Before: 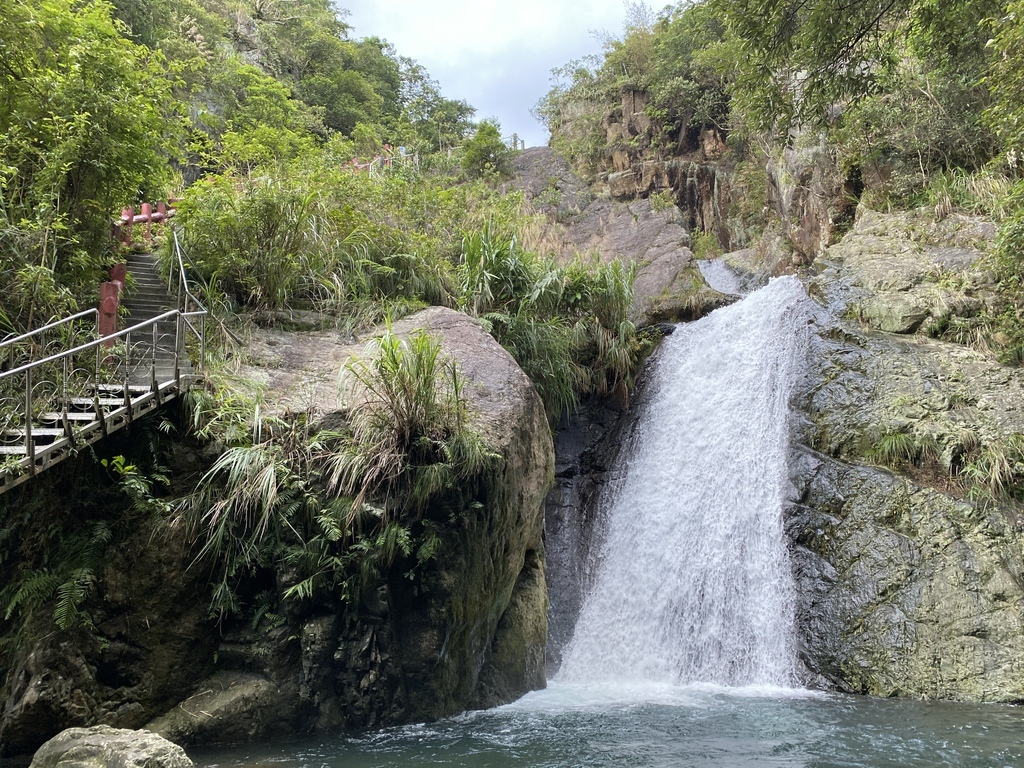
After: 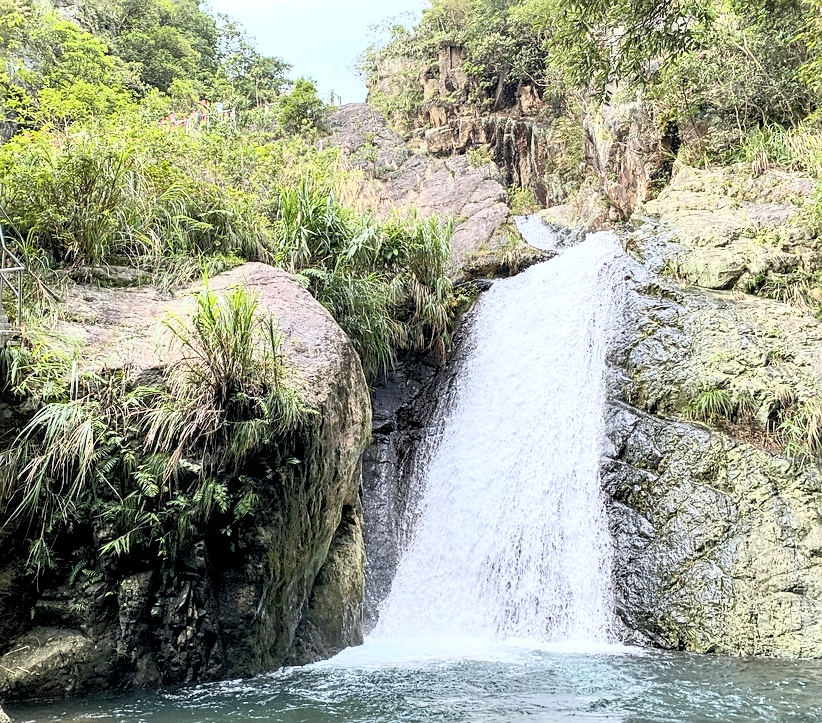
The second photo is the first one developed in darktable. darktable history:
sharpen: on, module defaults
exposure: black level correction 0.007, compensate highlight preservation false
contrast brightness saturation: contrast 0.389, brightness 0.515
levels: mode automatic, levels [0.062, 0.494, 0.925]
crop and rotate: left 17.967%, top 5.801%, right 1.677%
local contrast: on, module defaults
